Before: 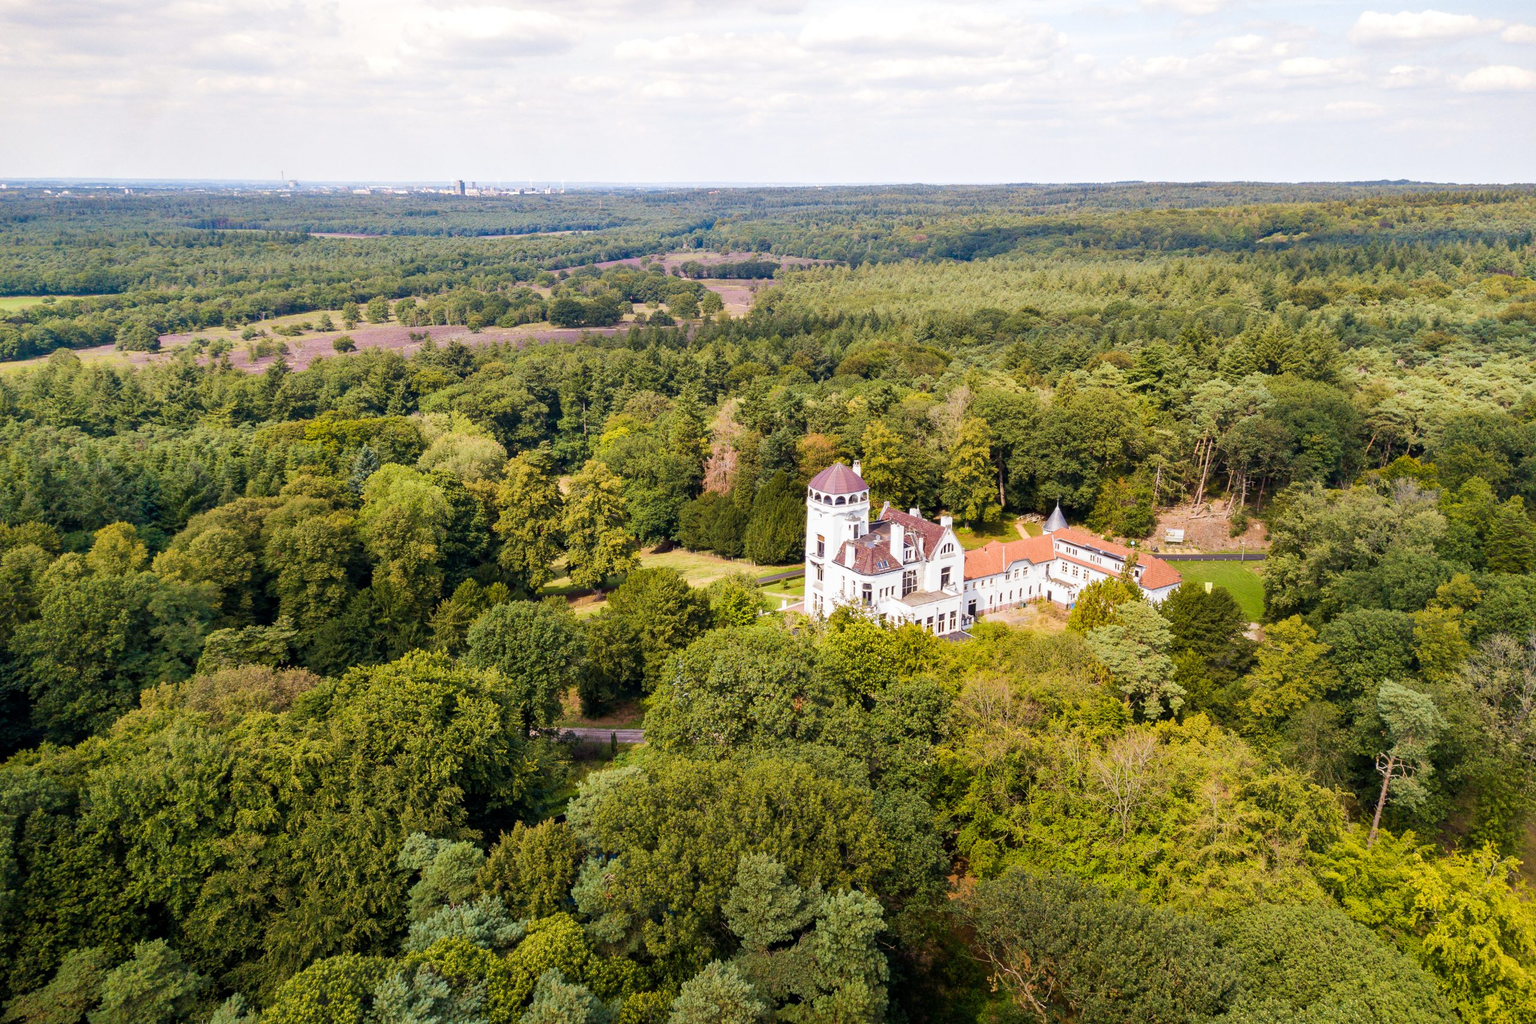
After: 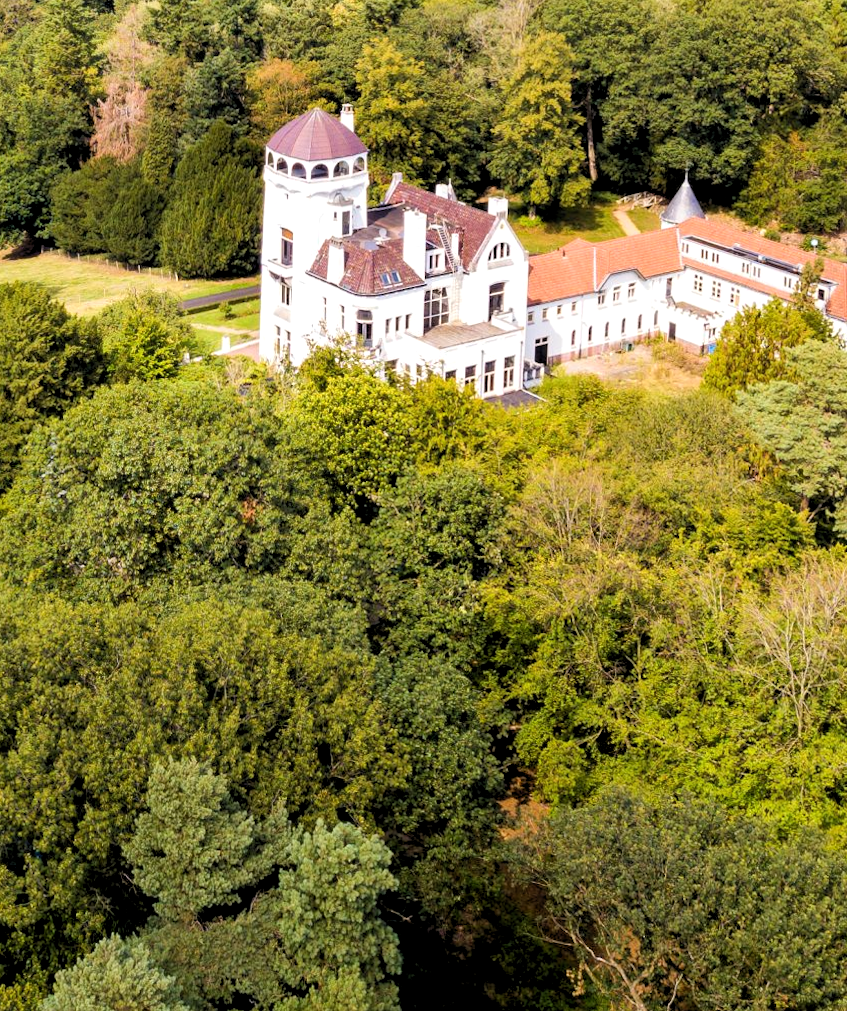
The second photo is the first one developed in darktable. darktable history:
rgb levels: levels [[0.01, 0.419, 0.839], [0, 0.5, 1], [0, 0.5, 1]]
rotate and perspective: lens shift (horizontal) -0.055, automatic cropping off
crop: left 40.878%, top 39.176%, right 25.993%, bottom 3.081%
